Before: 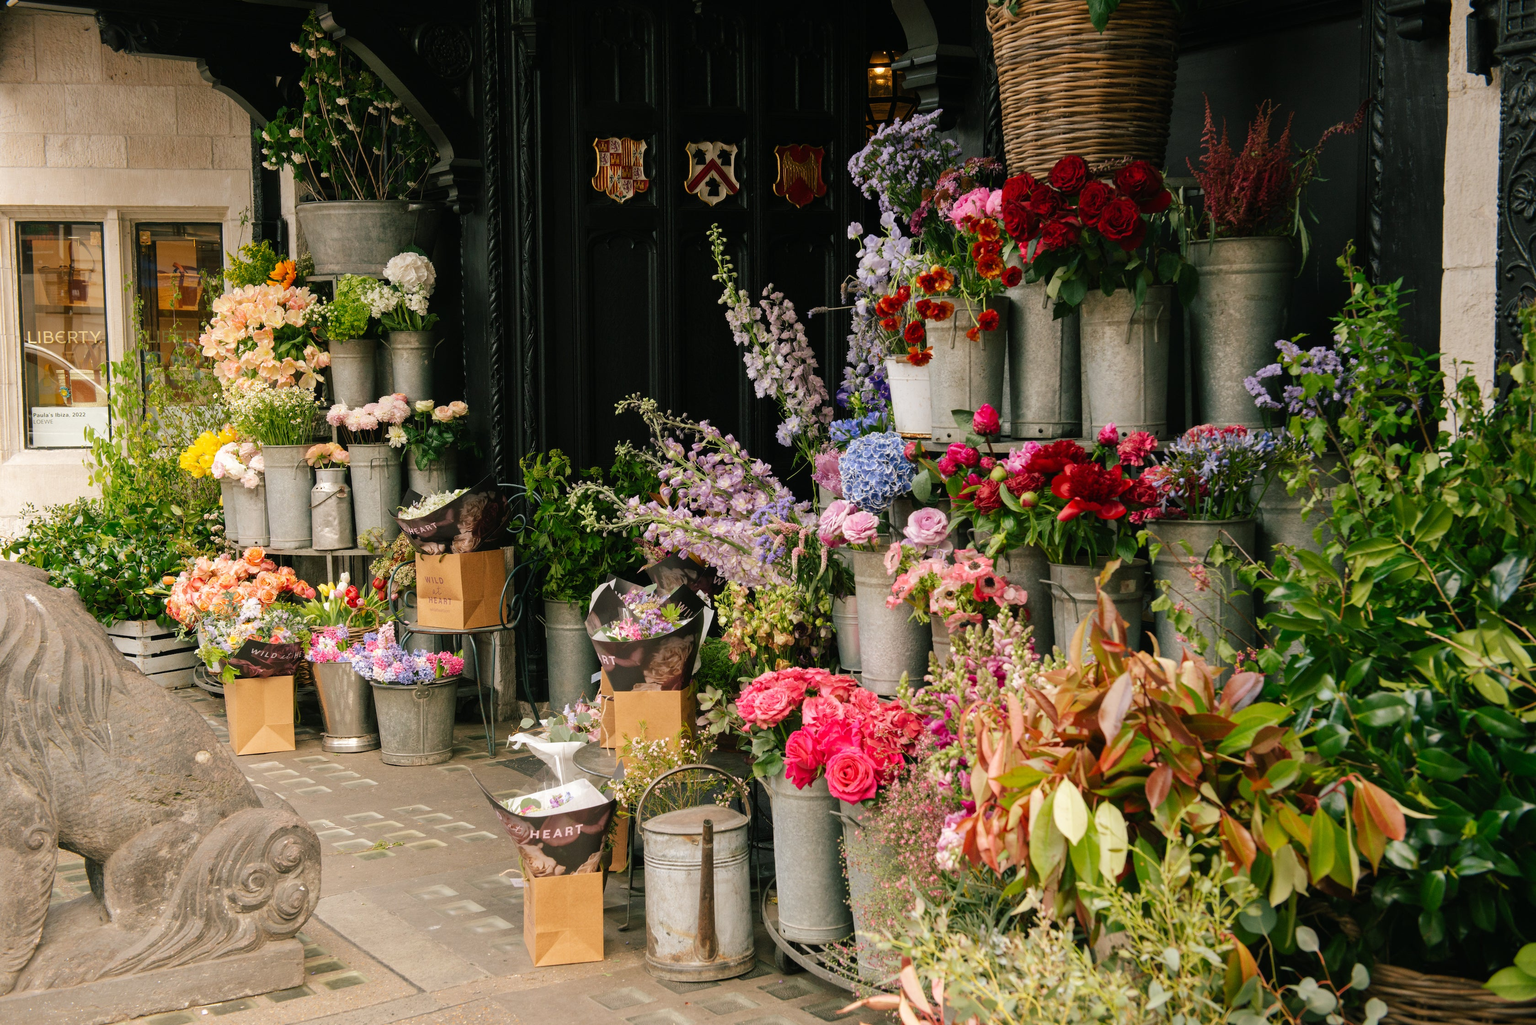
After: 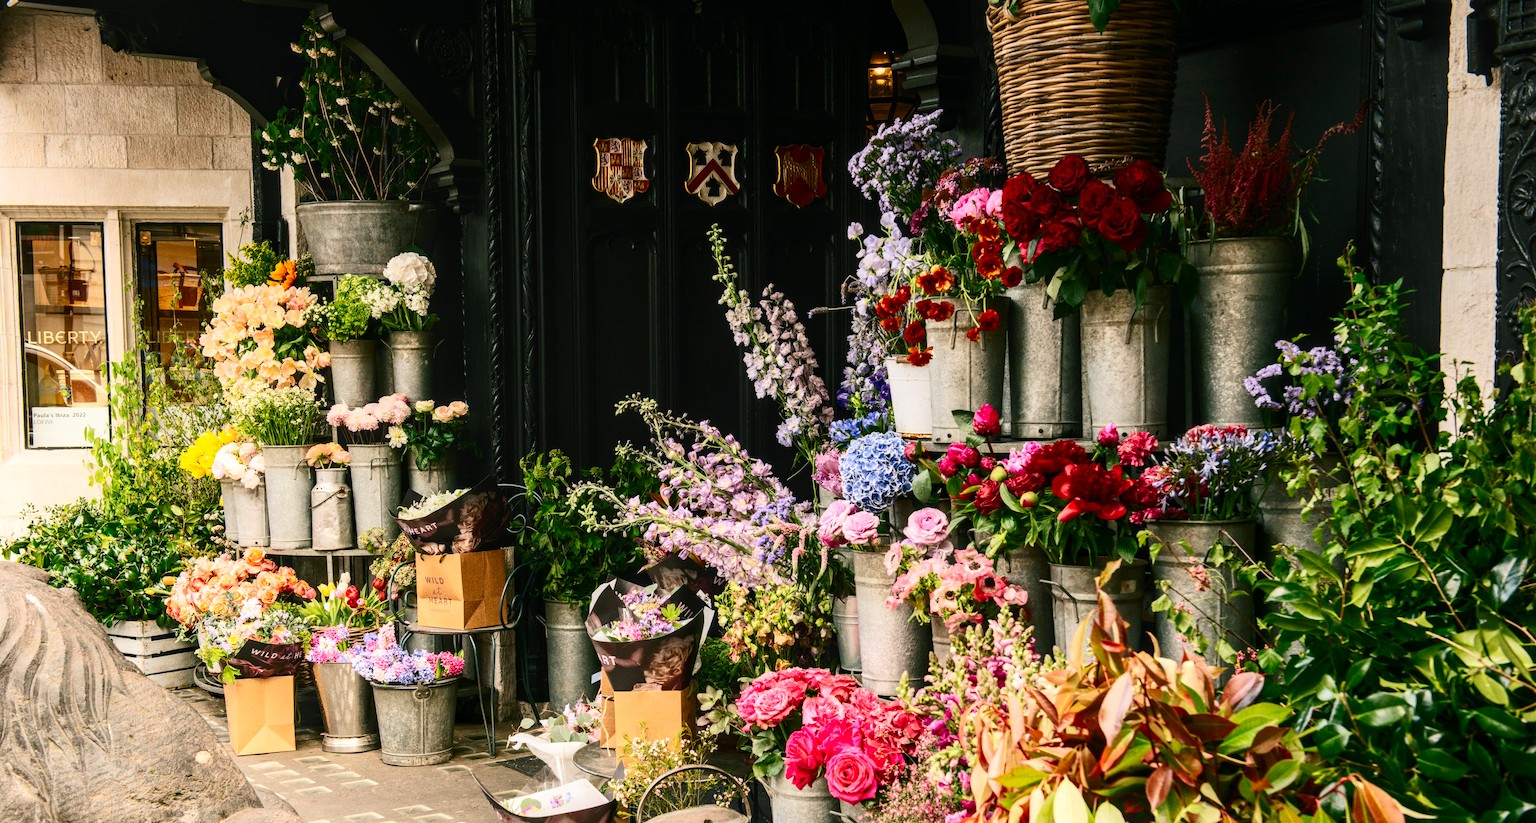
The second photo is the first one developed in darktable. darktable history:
color calibration: illuminant same as pipeline (D50), adaptation none (bypass), x 0.333, y 0.334, temperature 5009.6 K
crop: bottom 19.615%
local contrast: on, module defaults
contrast brightness saturation: contrast 0.4, brightness 0.109, saturation 0.211
